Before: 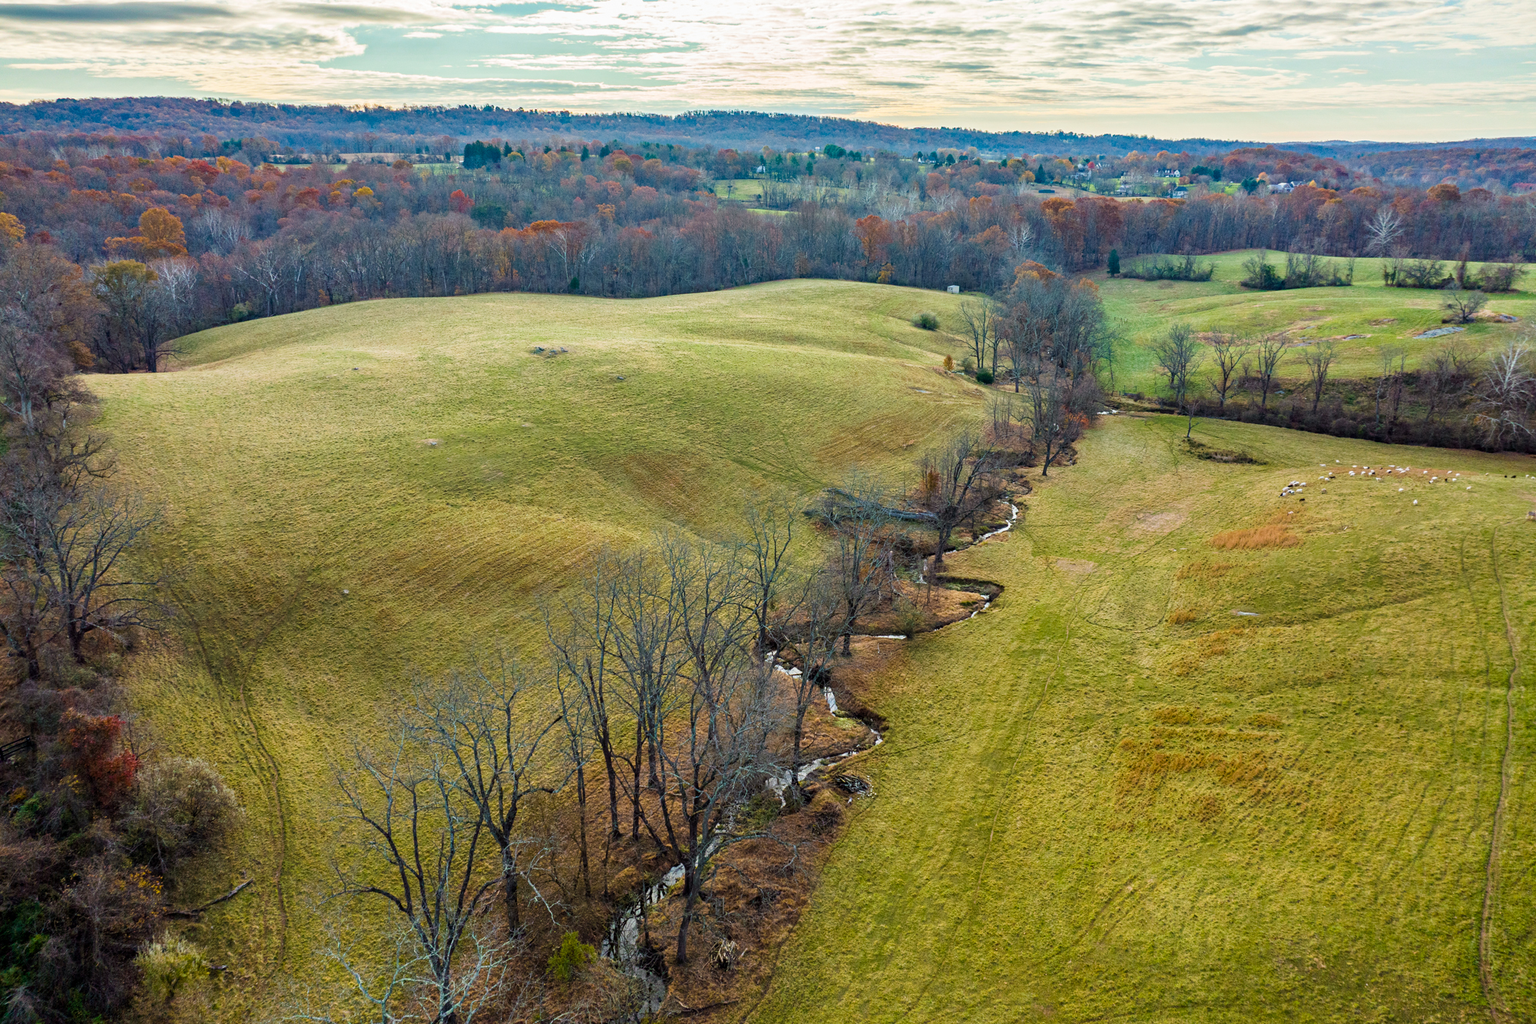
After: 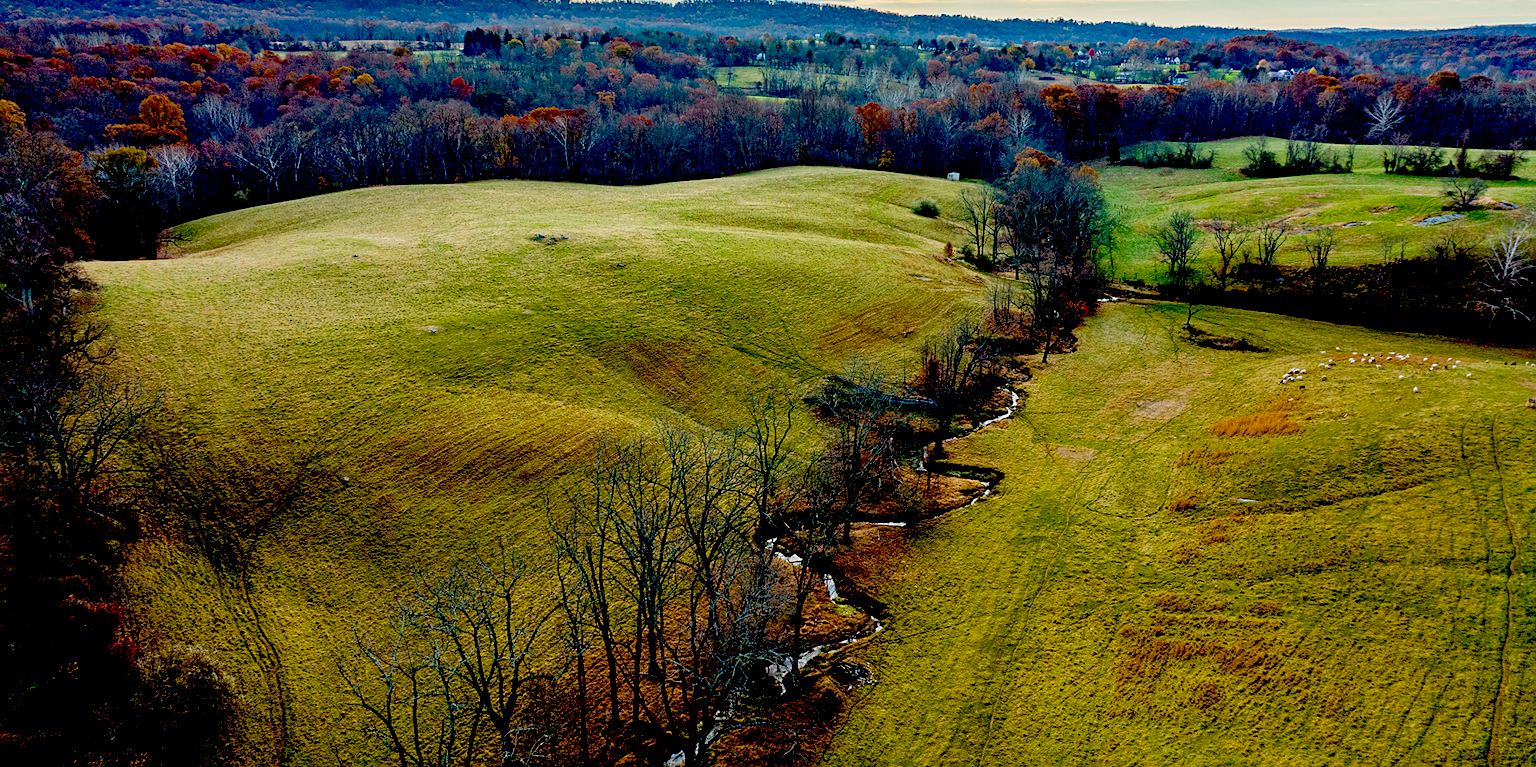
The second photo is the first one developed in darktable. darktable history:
exposure: black level correction 0.099, exposure -0.096 EV, compensate highlight preservation false
crop: top 11.061%, bottom 13.945%
sharpen: amount 0.212
